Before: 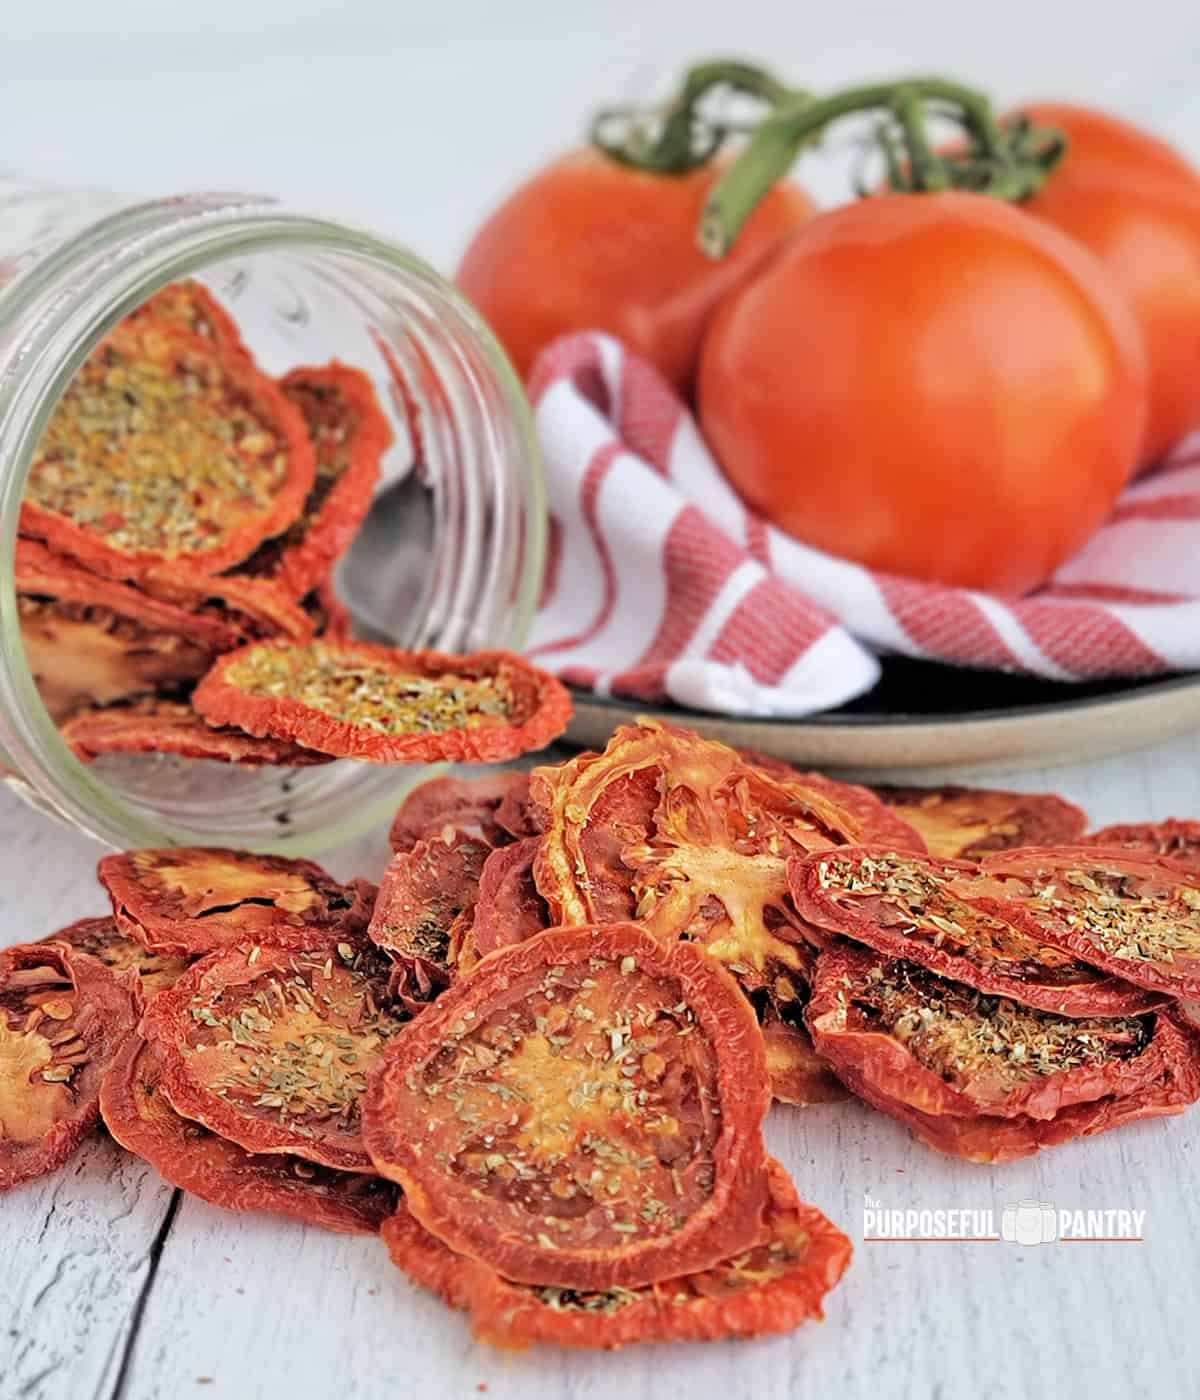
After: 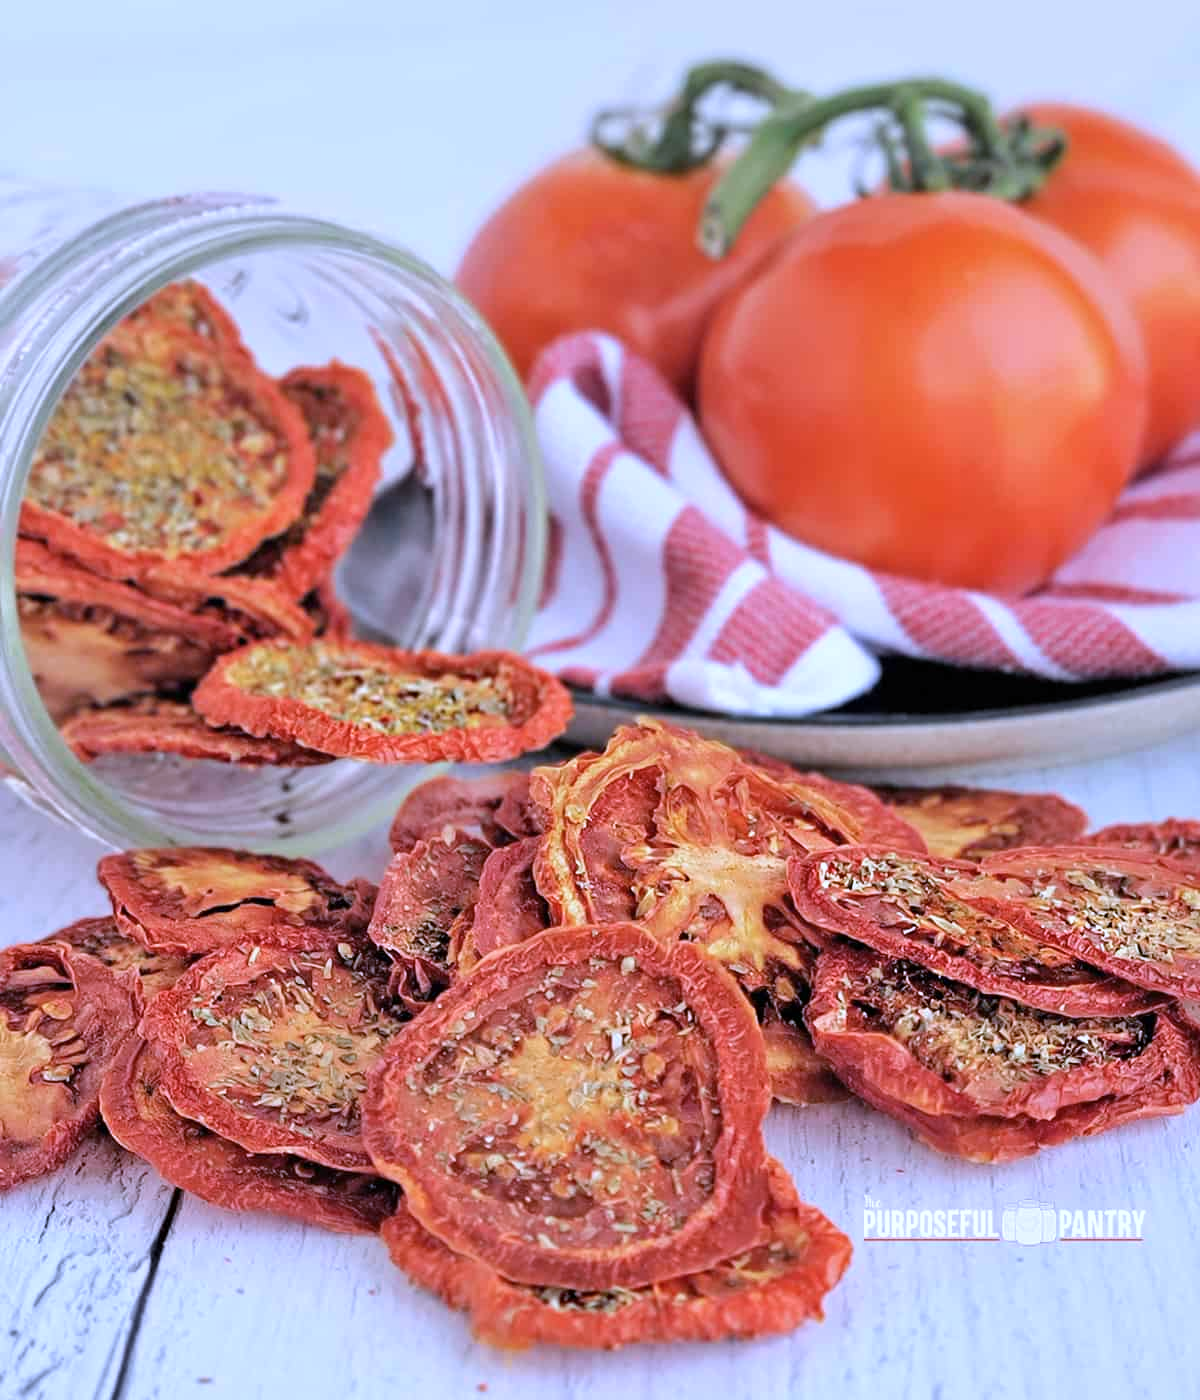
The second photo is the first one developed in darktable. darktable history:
white balance: red 1.042, blue 1.17
color calibration: illuminant F (fluorescent), F source F9 (Cool White Deluxe 4150 K) – high CRI, x 0.374, y 0.373, temperature 4158.34 K
